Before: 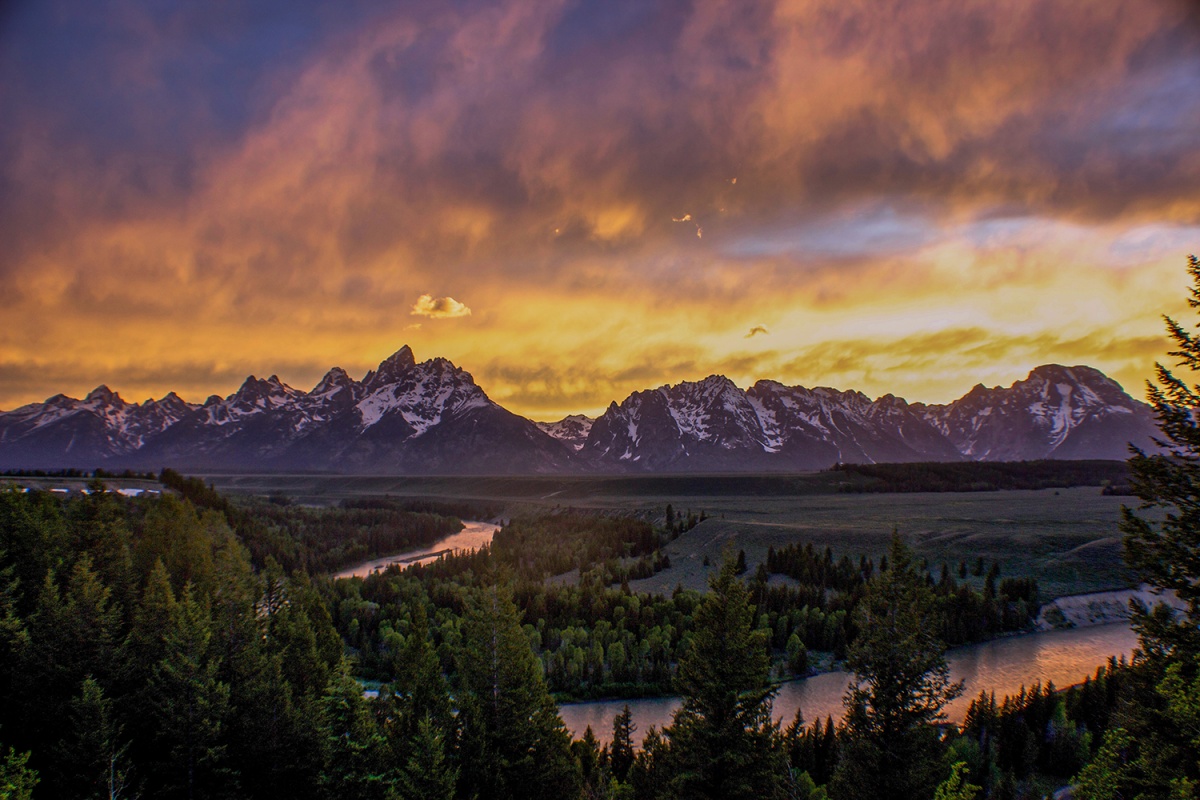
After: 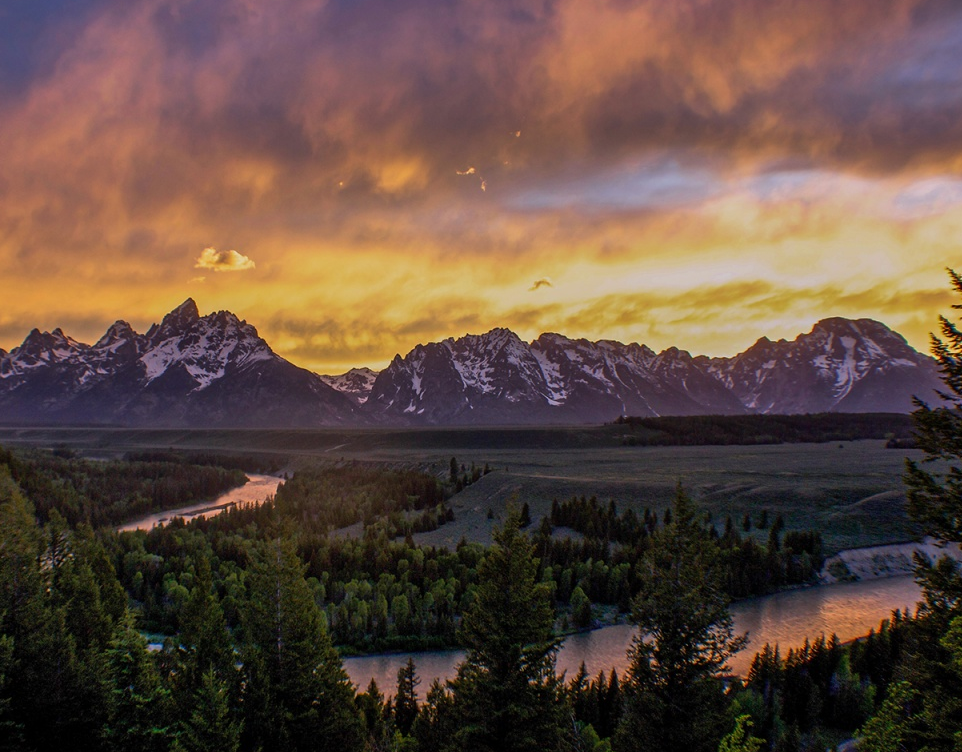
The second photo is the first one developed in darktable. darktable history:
crop and rotate: left 18.005%, top 5.903%, right 1.796%
